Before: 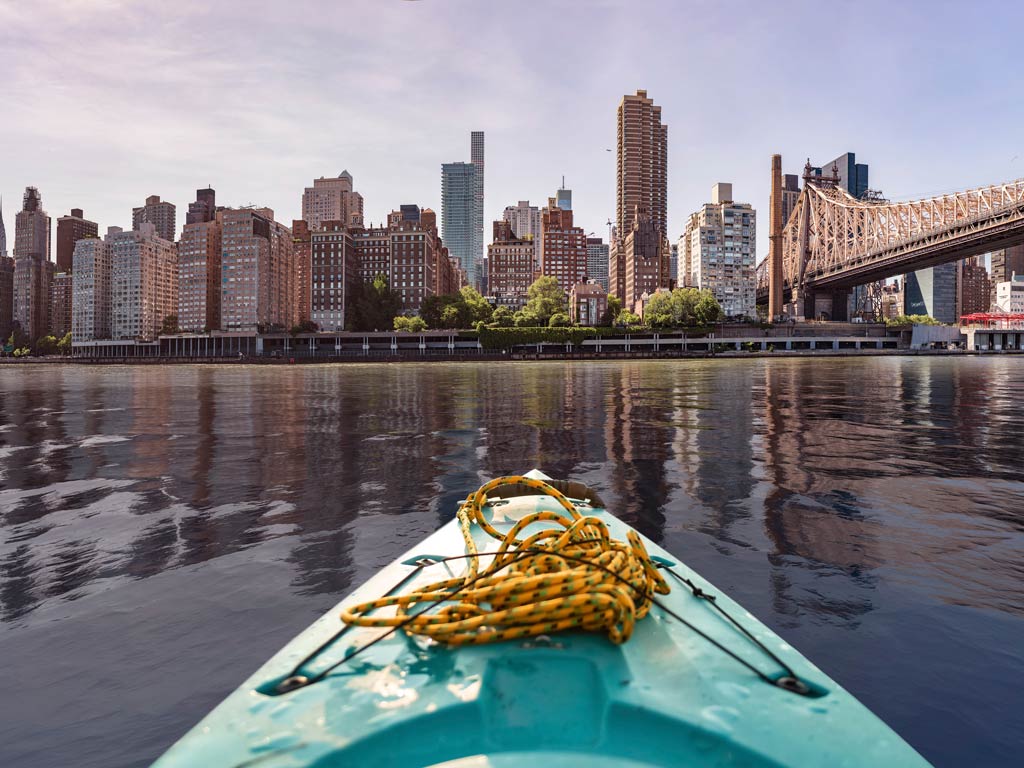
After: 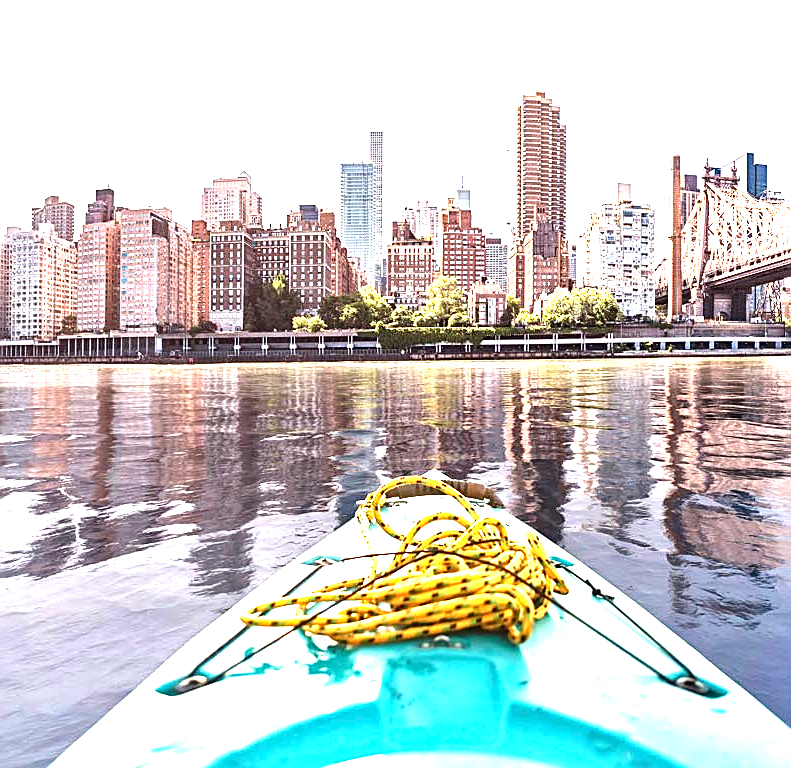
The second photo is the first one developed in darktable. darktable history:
local contrast: mode bilateral grid, contrast 29, coarseness 16, detail 116%, midtone range 0.2
crop: left 9.903%, right 12.815%
sharpen: on, module defaults
exposure: black level correction 0, exposure 2.16 EV, compensate highlight preservation false
tone equalizer: -8 EV -0.434 EV, -7 EV -0.372 EV, -6 EV -0.354 EV, -5 EV -0.23 EV, -3 EV 0.192 EV, -2 EV 0.308 EV, -1 EV 0.389 EV, +0 EV 0.402 EV, edges refinement/feathering 500, mask exposure compensation -1.57 EV, preserve details no
